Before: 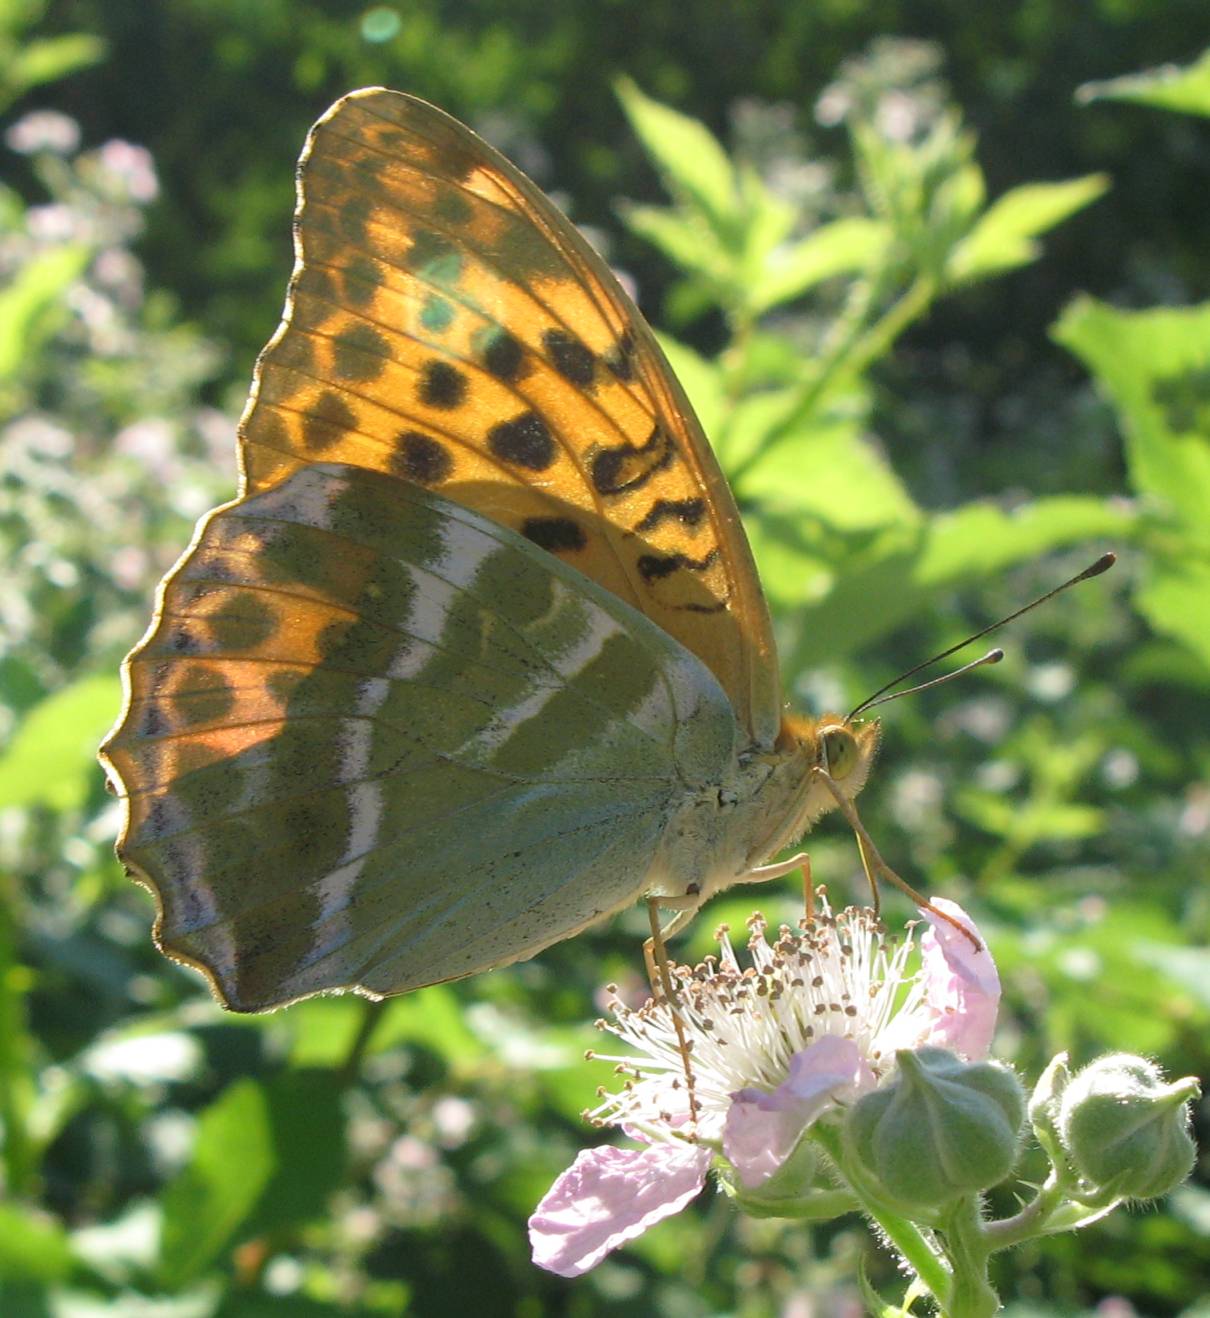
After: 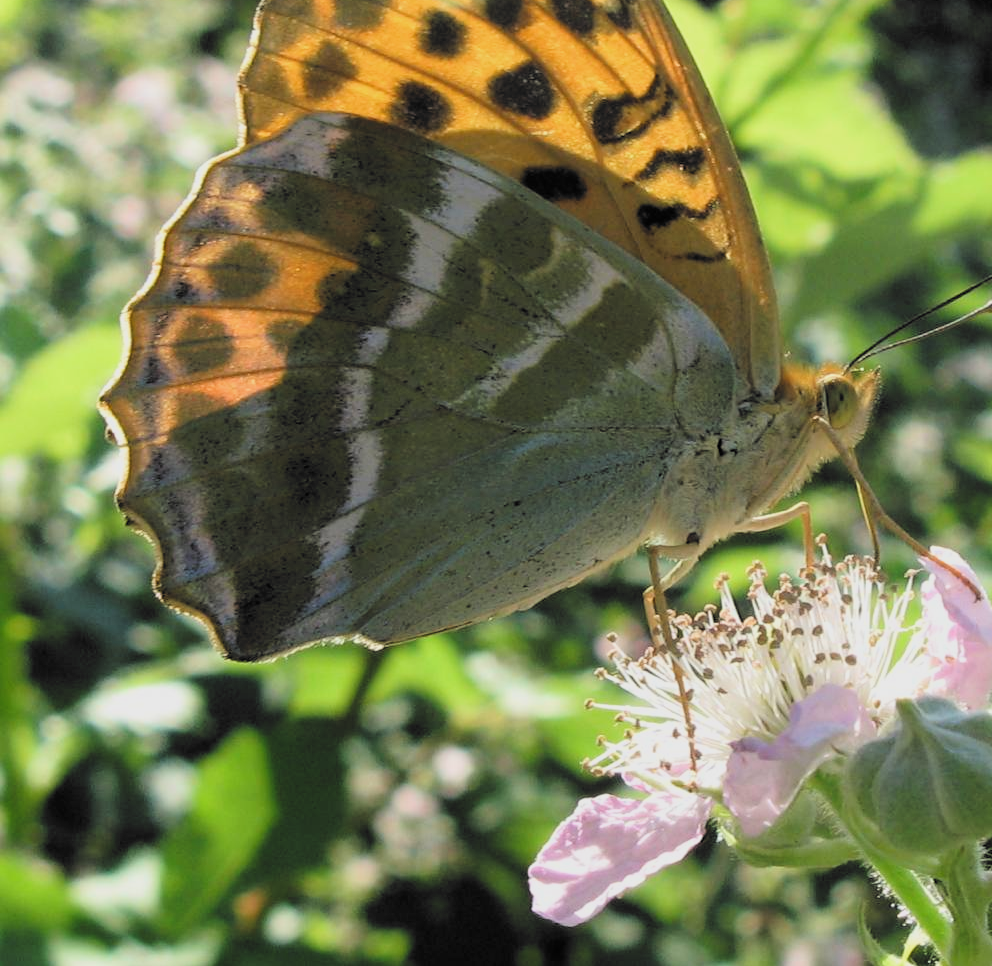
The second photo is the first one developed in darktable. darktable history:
filmic rgb: black relative exposure -5.15 EV, white relative exposure 3.51 EV, hardness 3.19, contrast 1.194, highlights saturation mix -48.64%, color science v6 (2022)
crop: top 26.641%, right 17.95%
